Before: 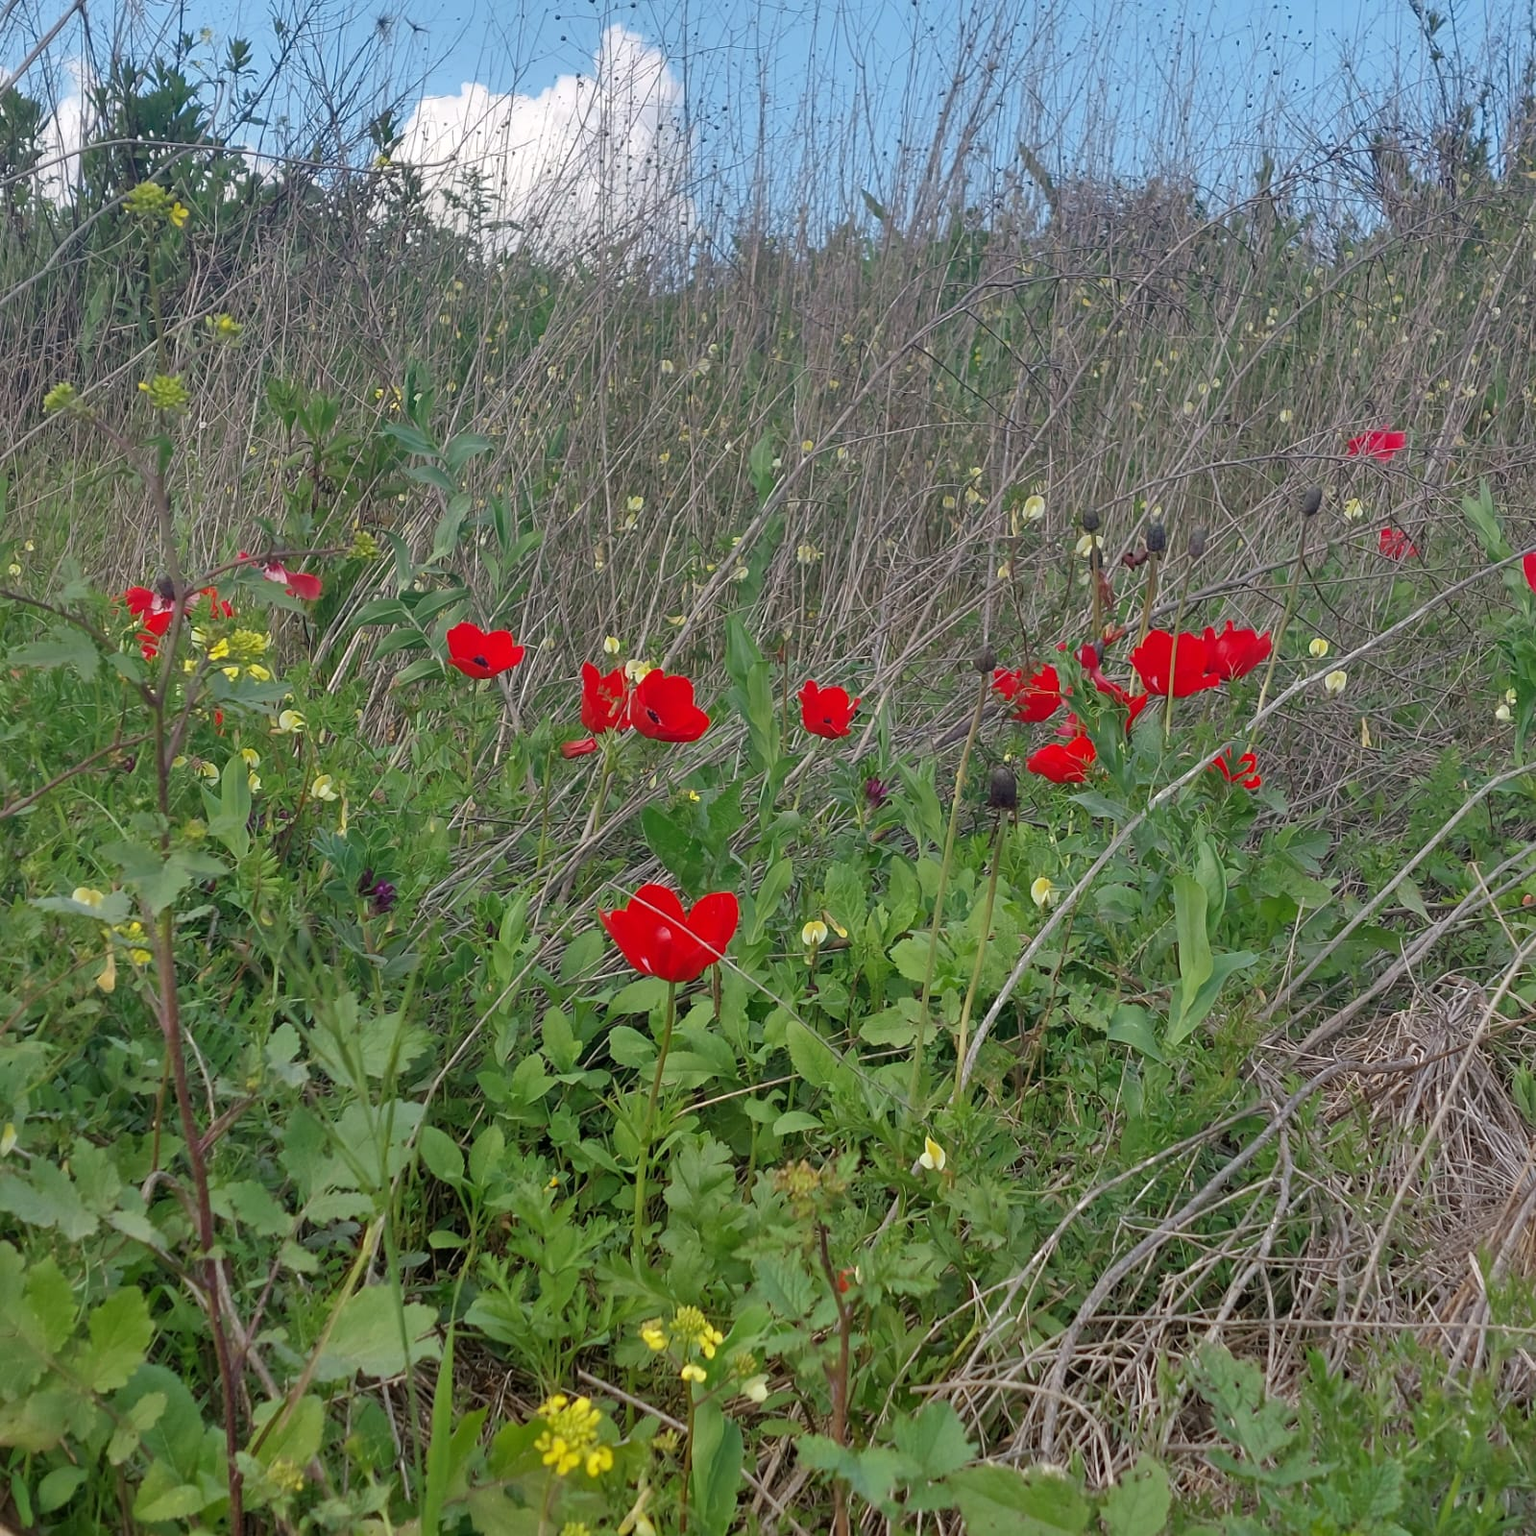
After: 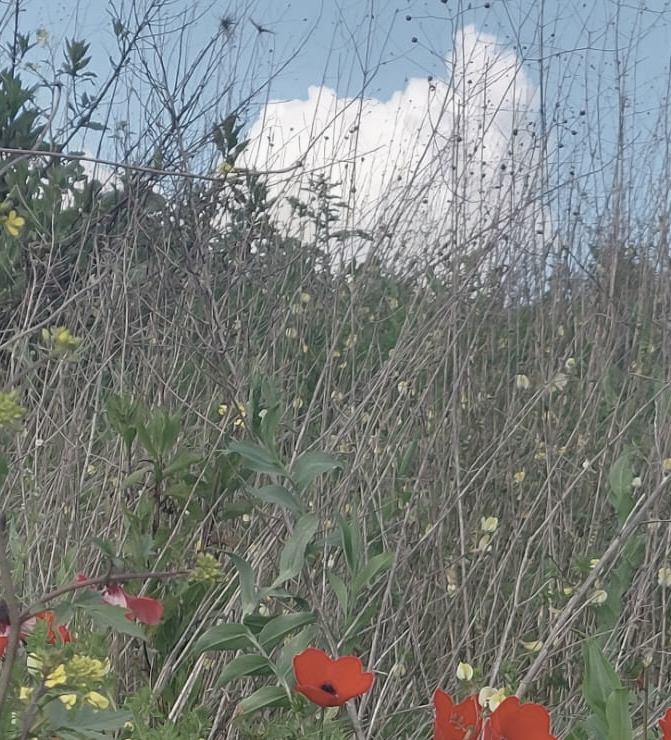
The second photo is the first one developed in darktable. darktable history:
crop and rotate: left 10.817%, top 0.062%, right 47.194%, bottom 53.626%
contrast brightness saturation: contrast -0.05, saturation -0.41
